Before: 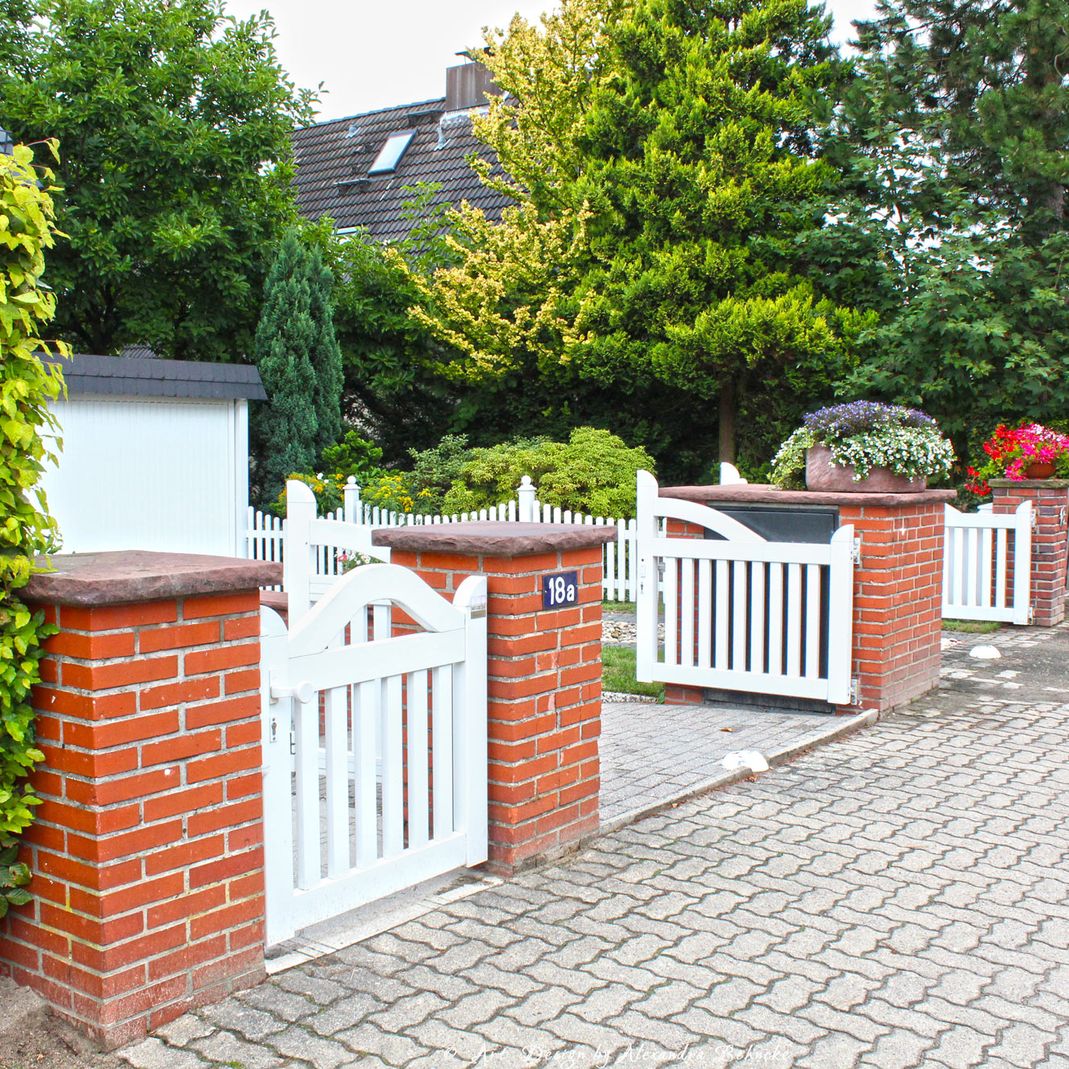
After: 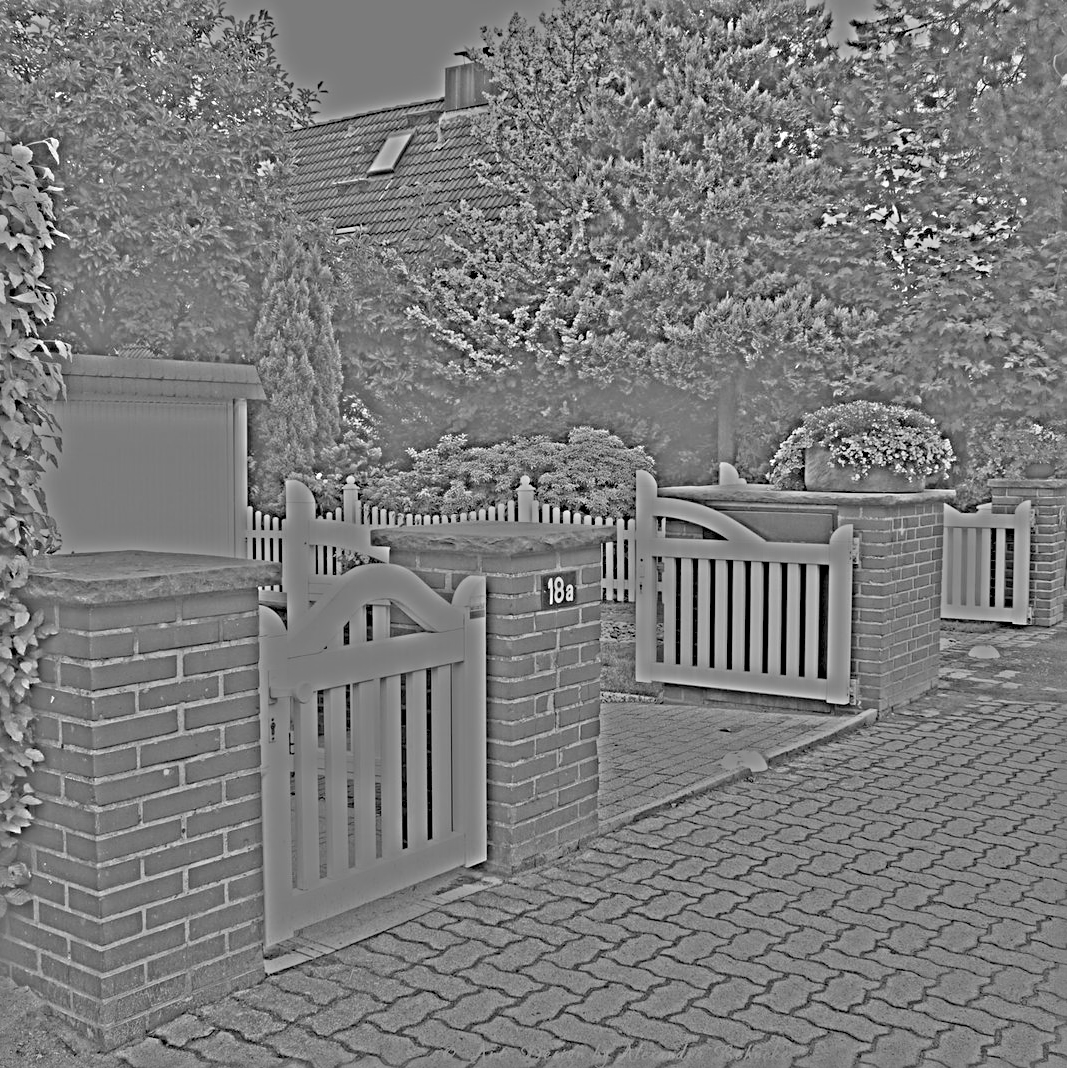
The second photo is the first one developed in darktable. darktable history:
color balance rgb: linear chroma grading › global chroma 15%, perceptual saturation grading › global saturation 30%
rgb levels: levels [[0.029, 0.461, 0.922], [0, 0.5, 1], [0, 0.5, 1]]
tone equalizer: on, module defaults
contrast equalizer: y [[0.514, 0.573, 0.581, 0.508, 0.5, 0.5], [0.5 ×6], [0.5 ×6], [0 ×6], [0 ×6]]
crop and rotate: left 0.126%
highpass: sharpness 25.84%, contrast boost 14.94%
sharpen: radius 4
